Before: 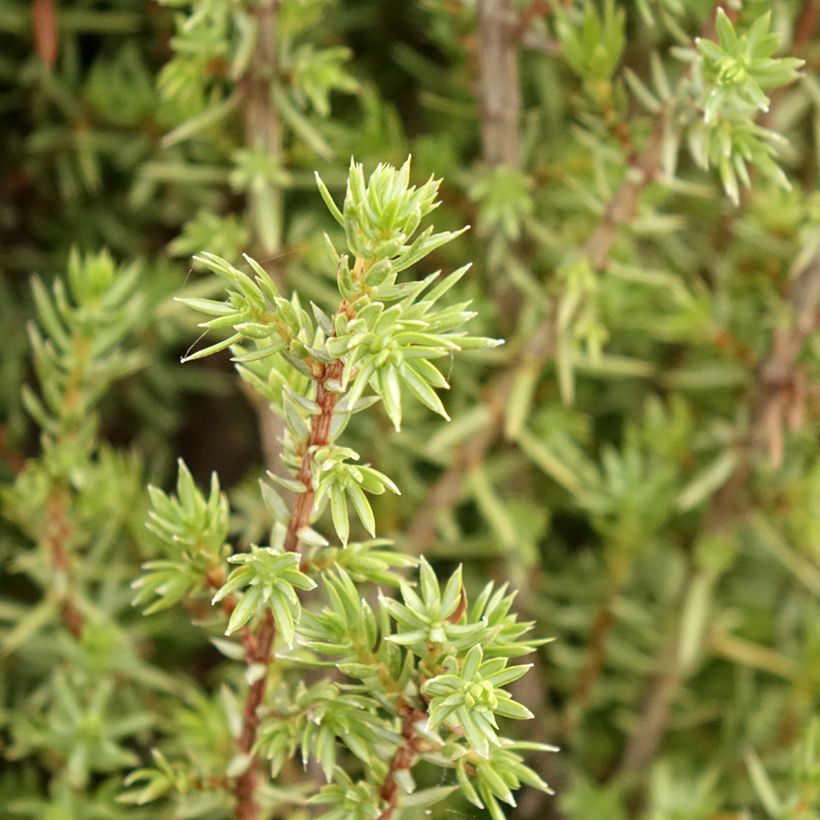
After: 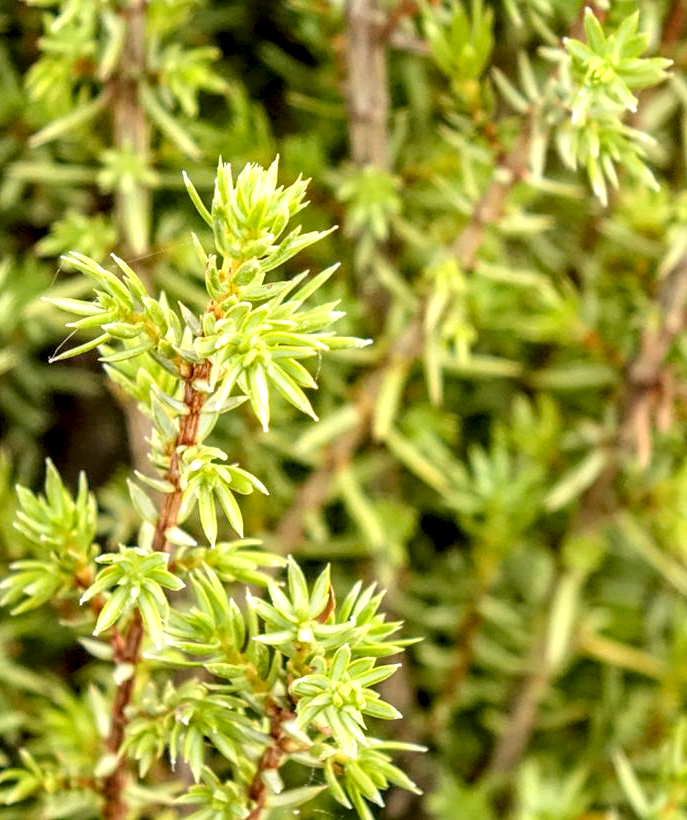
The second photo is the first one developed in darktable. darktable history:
local contrast: highlights 19%, detail 186%
color balance rgb: perceptual saturation grading › global saturation 20%, global vibrance 20%
crop: left 16.145%
contrast brightness saturation: brightness 0.15
